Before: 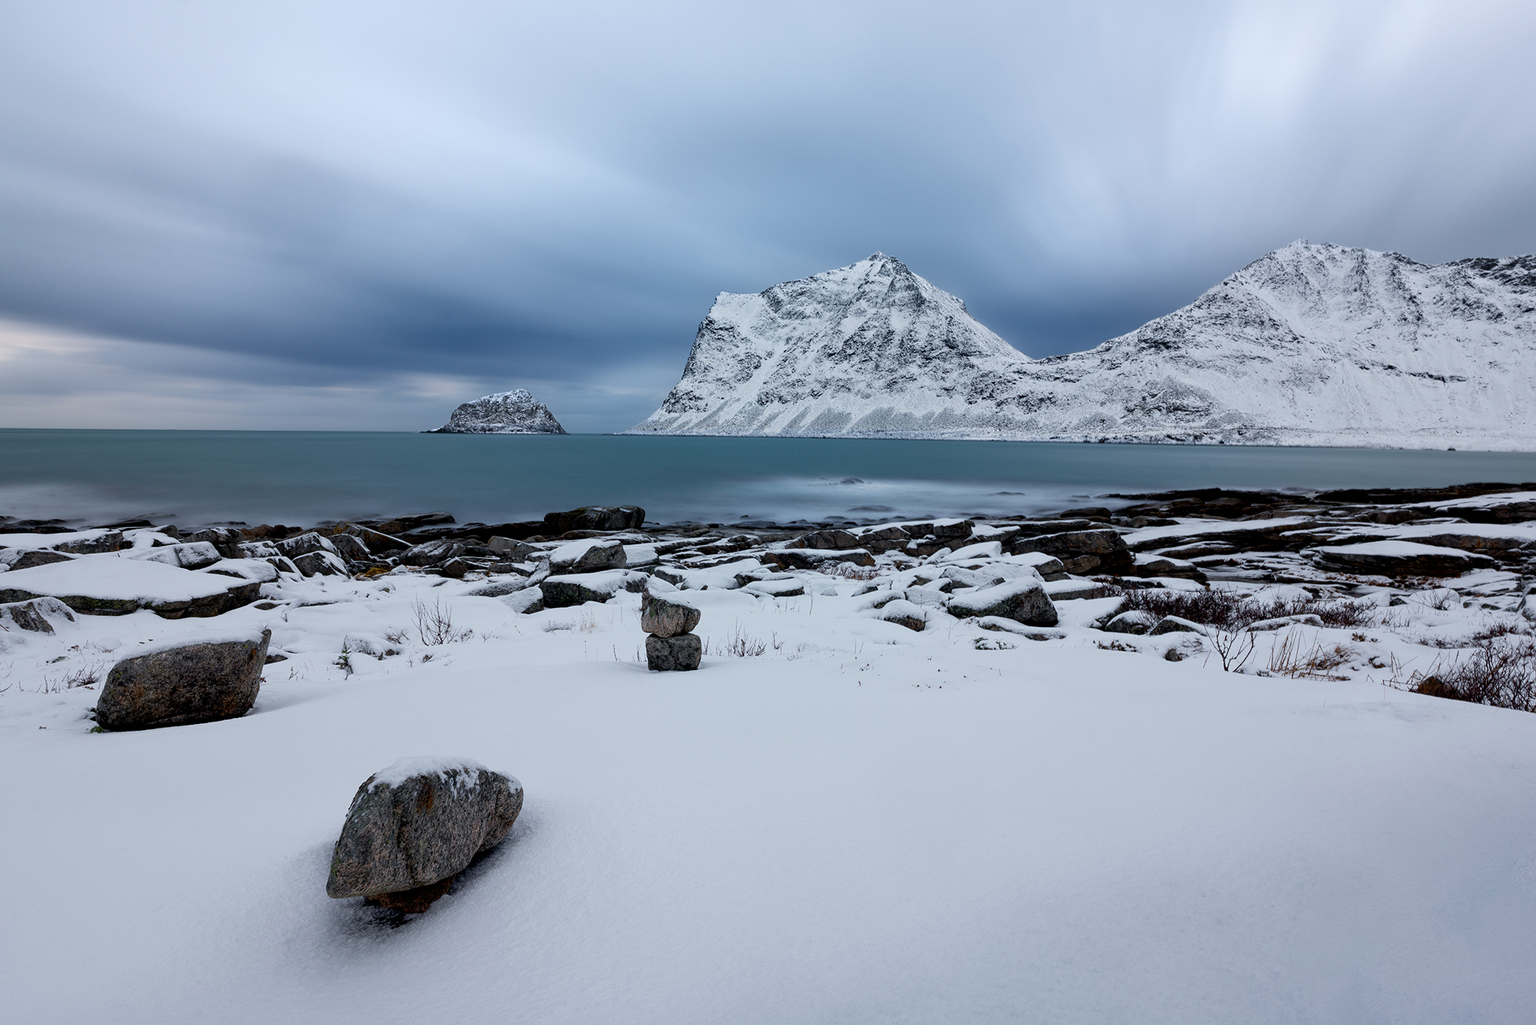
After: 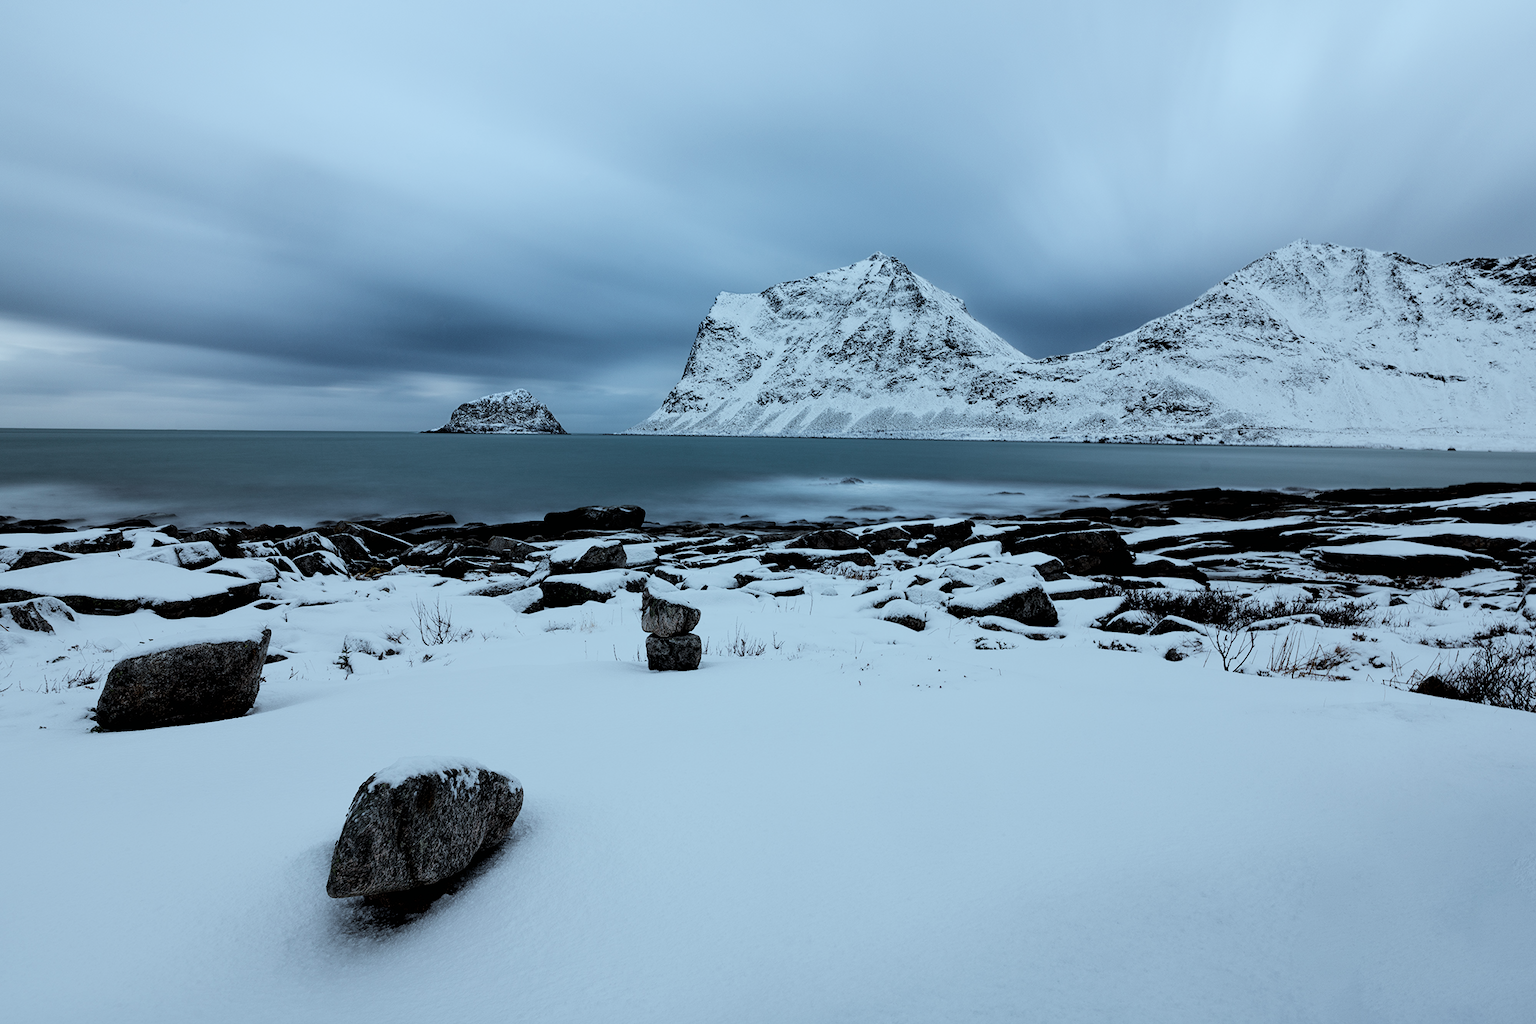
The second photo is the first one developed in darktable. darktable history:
color correction: highlights a* -12.64, highlights b* -18.1, saturation 0.7
filmic rgb: black relative exposure -5 EV, hardness 2.88, contrast 1.3, highlights saturation mix -30%
